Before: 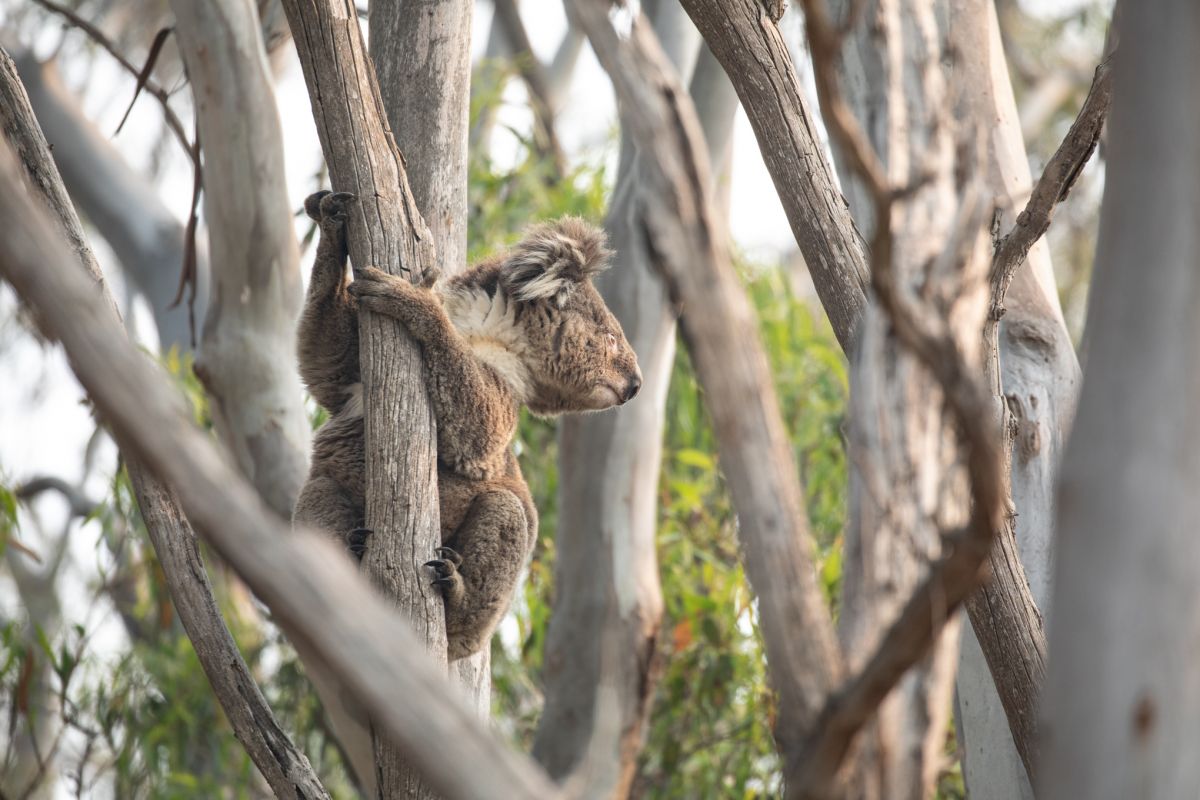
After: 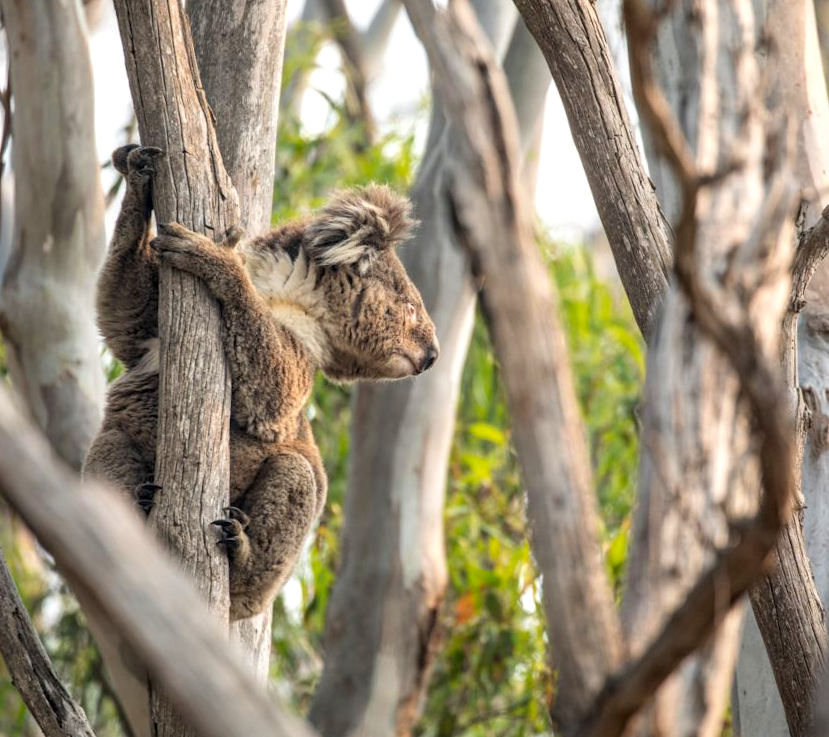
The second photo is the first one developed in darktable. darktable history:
crop and rotate: angle -3.27°, left 14.277%, top 0.028%, right 10.766%, bottom 0.028%
rgb curve: curves: ch0 [(0, 0) (0.136, 0.078) (0.262, 0.245) (0.414, 0.42) (1, 1)], compensate middle gray true, preserve colors basic power
local contrast: detail 130%
color balance rgb: global vibrance 42.74%
